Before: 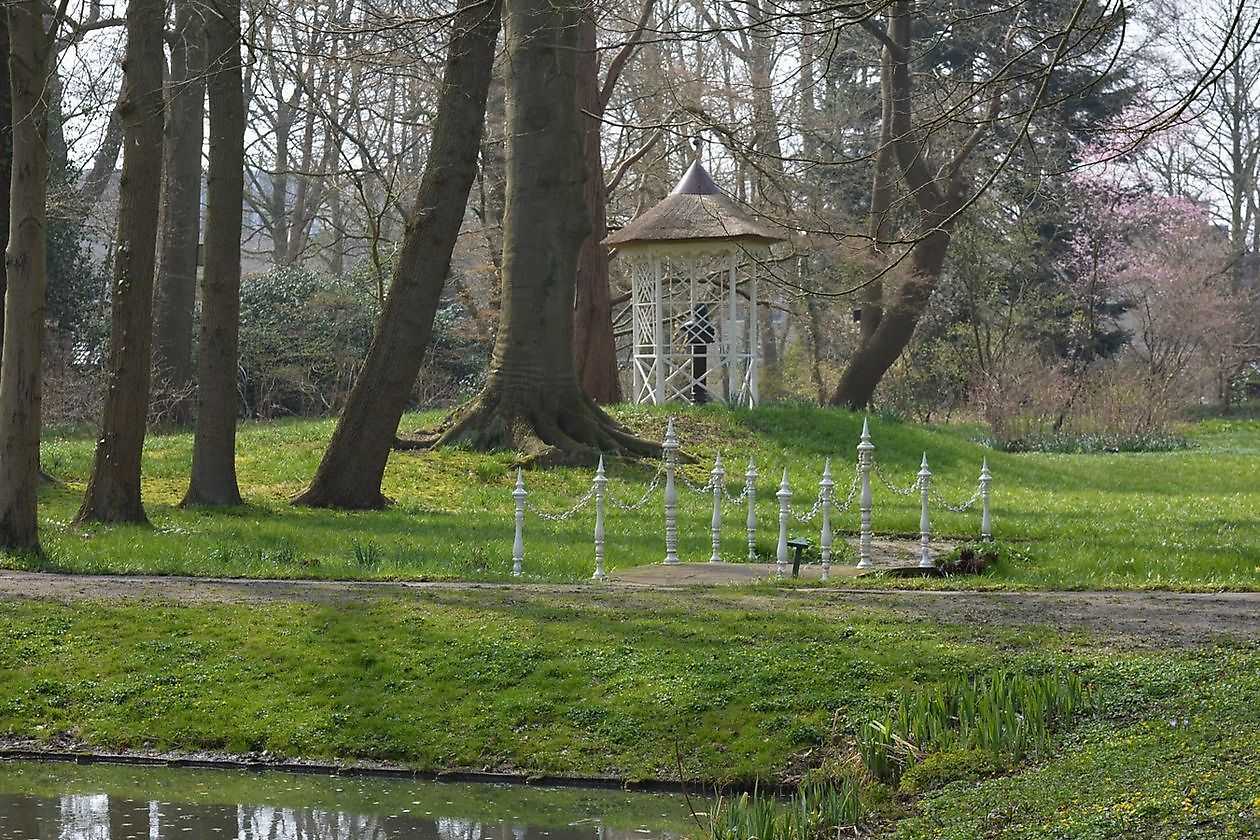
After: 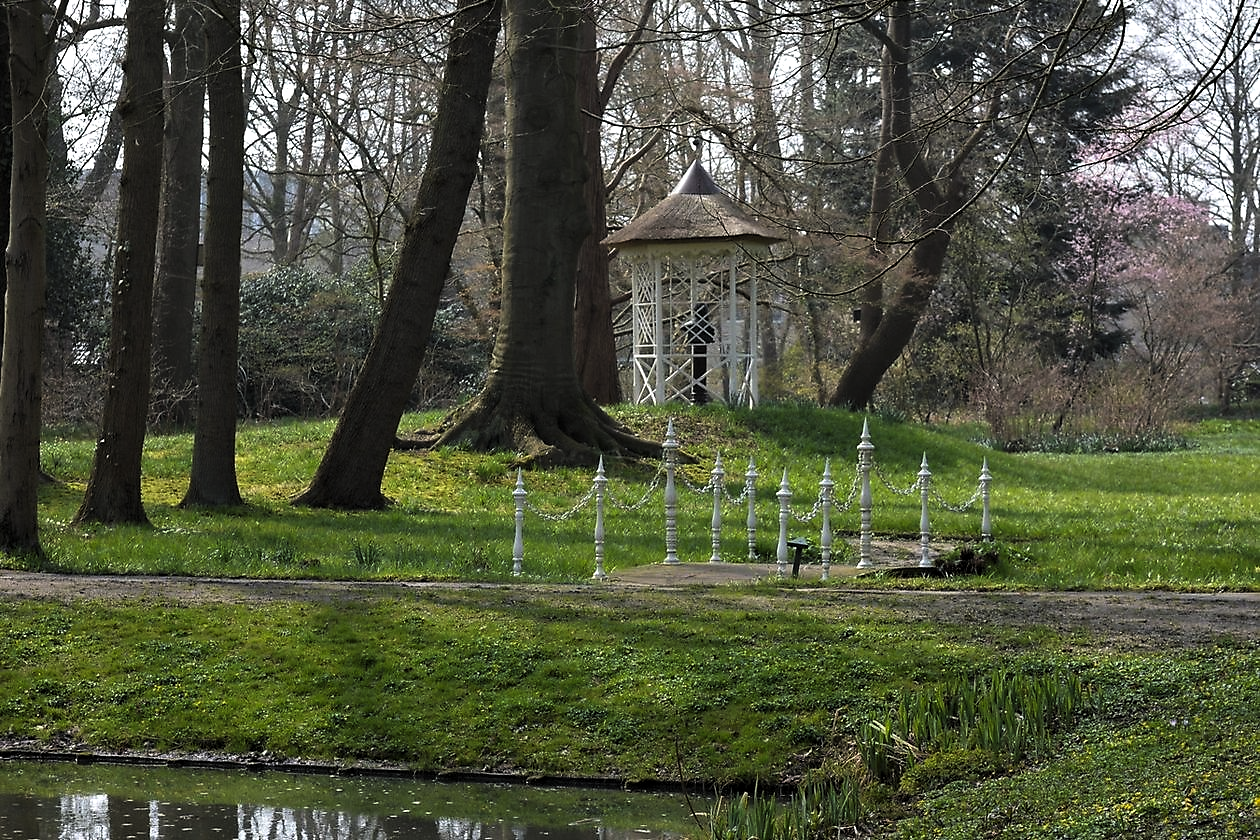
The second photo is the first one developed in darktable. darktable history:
levels: levels [0.101, 0.578, 0.953]
contrast brightness saturation: contrast 0.072, brightness 0.07, saturation 0.175
